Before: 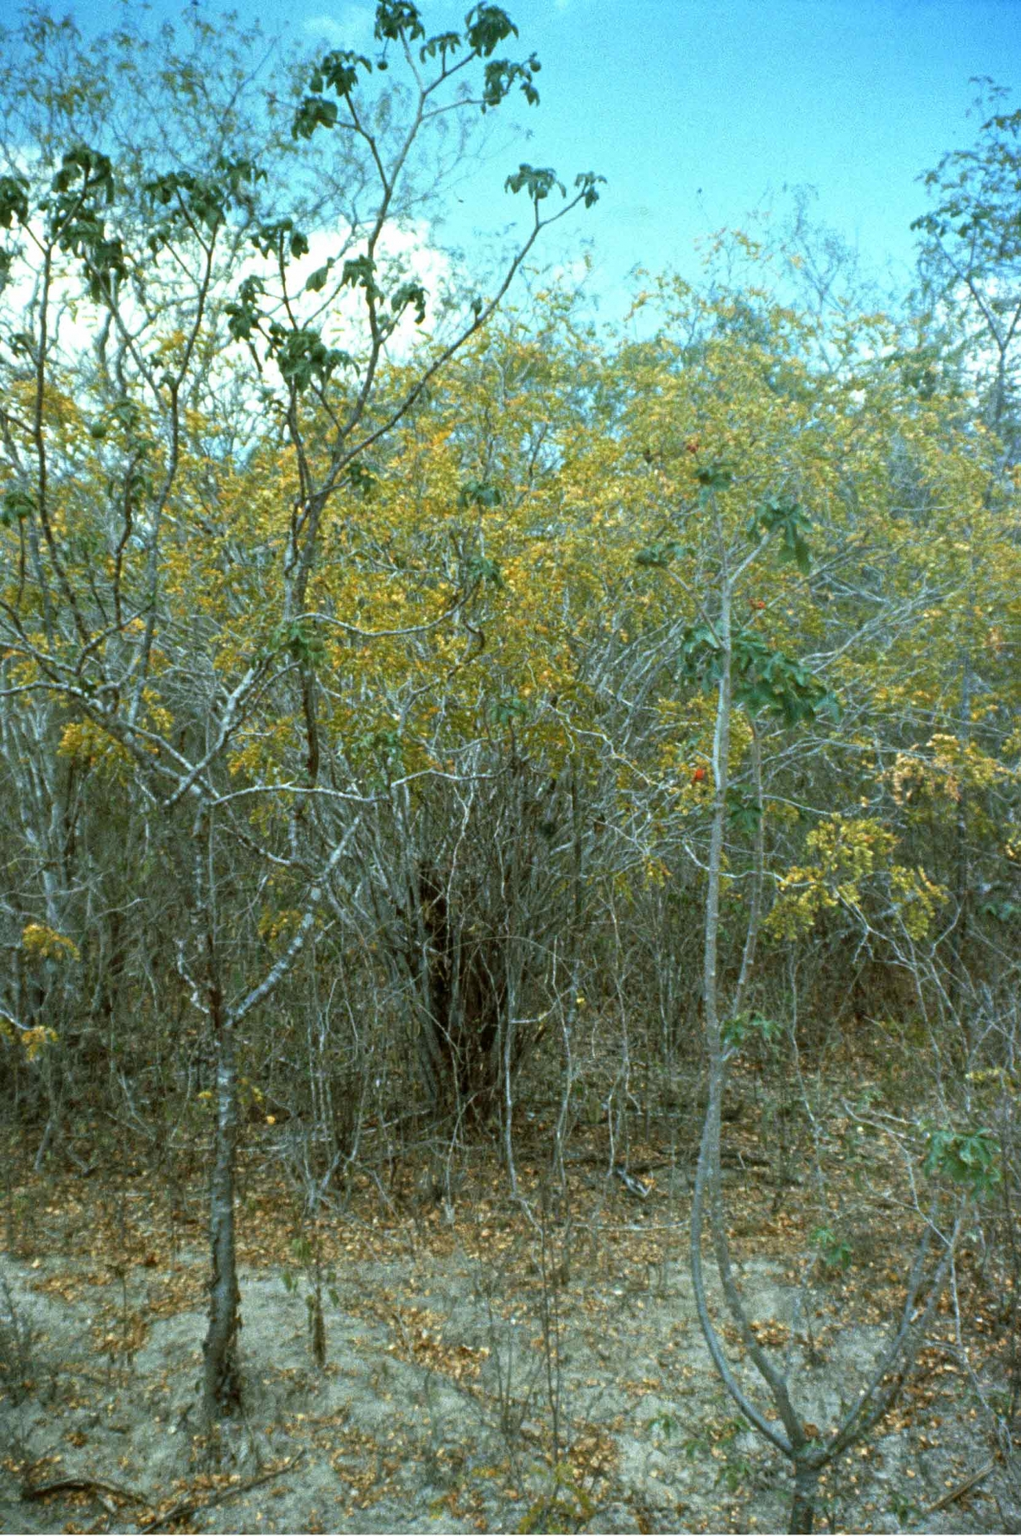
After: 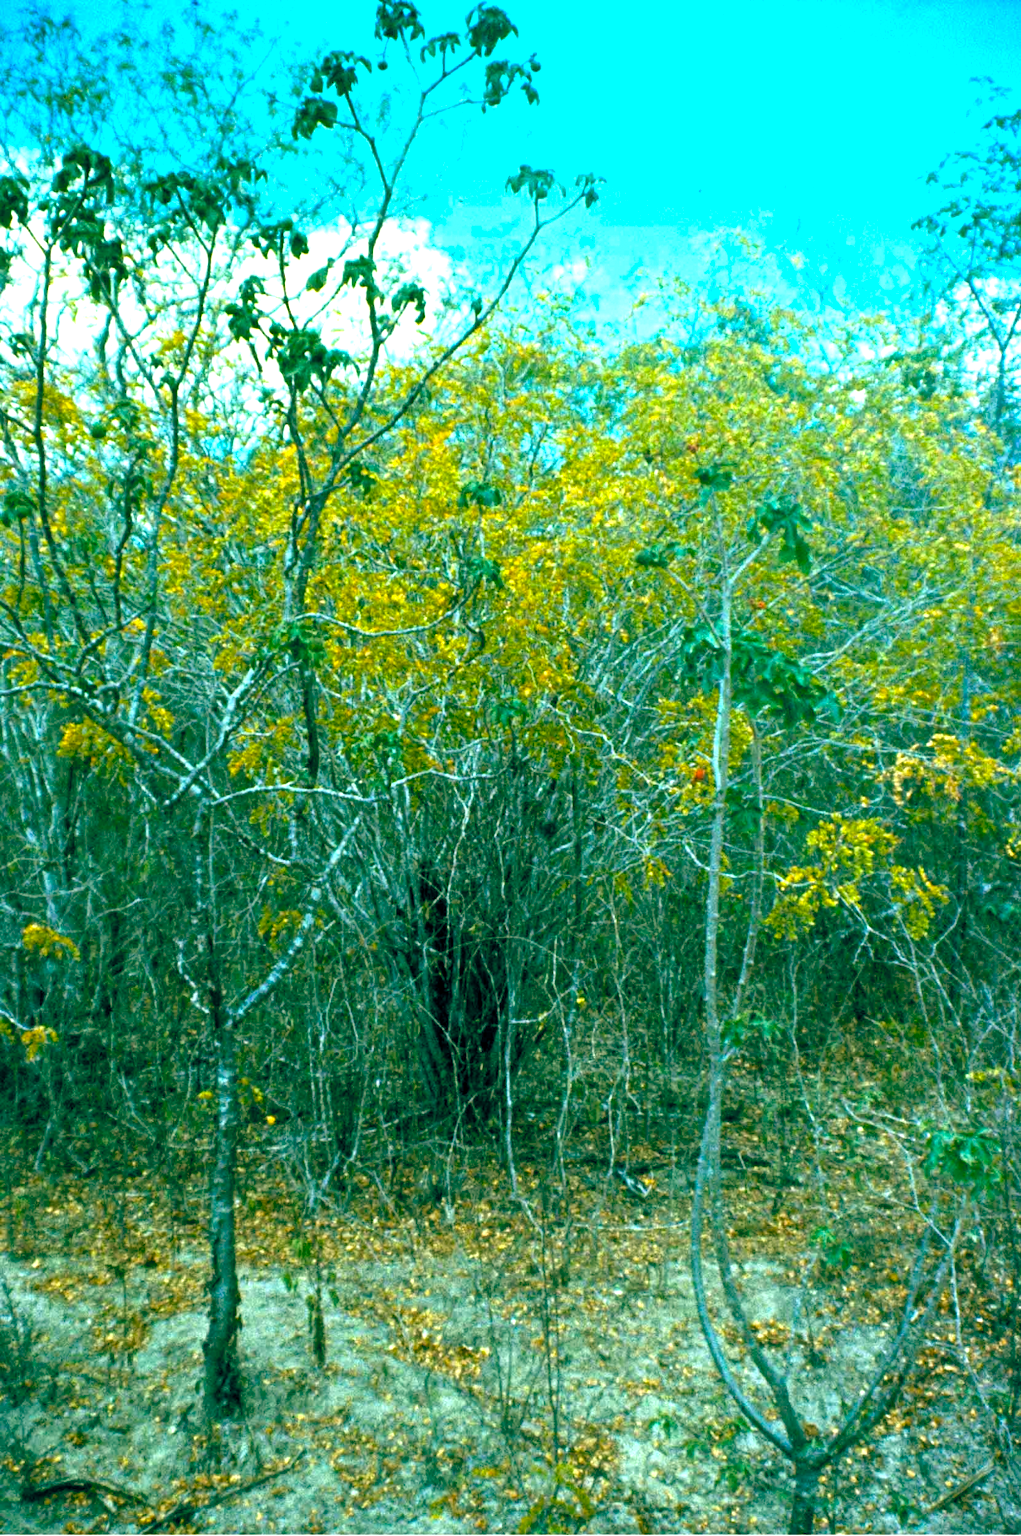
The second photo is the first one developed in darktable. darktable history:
exposure: black level correction -0.002, exposure 0.537 EV, compensate exposure bias true, compensate highlight preservation false
color balance rgb: power › luminance -3.771%, power › chroma 0.532%, power › hue 40.76°, global offset › luminance -0.536%, global offset › chroma 0.907%, global offset › hue 175.18°, linear chroma grading › global chroma 15.141%, perceptual saturation grading › global saturation 19.393%, global vibrance 30.442%, contrast 9.777%
